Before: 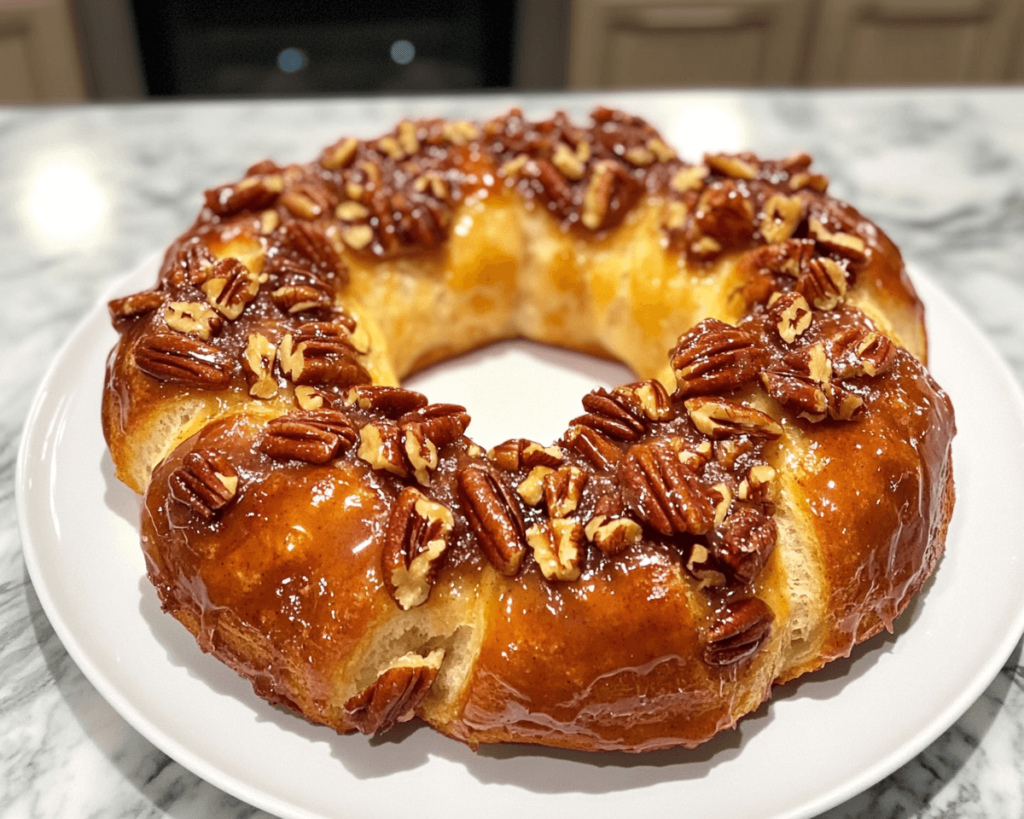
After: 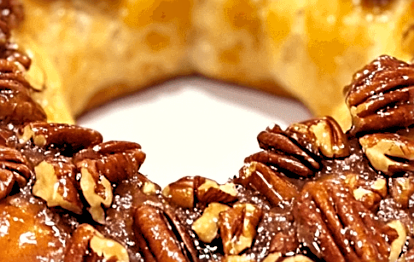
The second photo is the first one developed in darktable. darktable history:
shadows and highlights: radius 108.52, shadows 23.73, highlights -59.32, low approximation 0.01, soften with gaussian
sharpen: on, module defaults
rgb levels: levels [[0.013, 0.434, 0.89], [0, 0.5, 1], [0, 0.5, 1]]
crop: left 31.751%, top 32.172%, right 27.8%, bottom 35.83%
